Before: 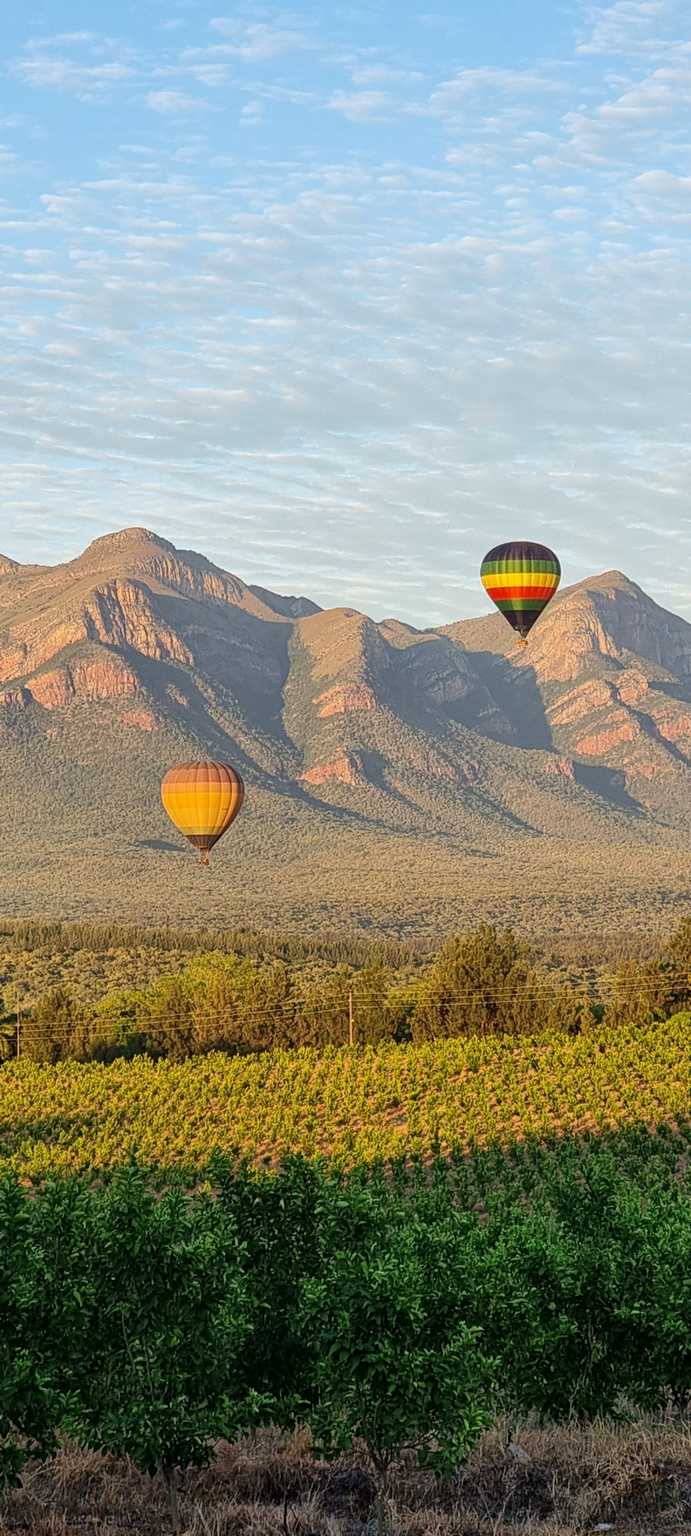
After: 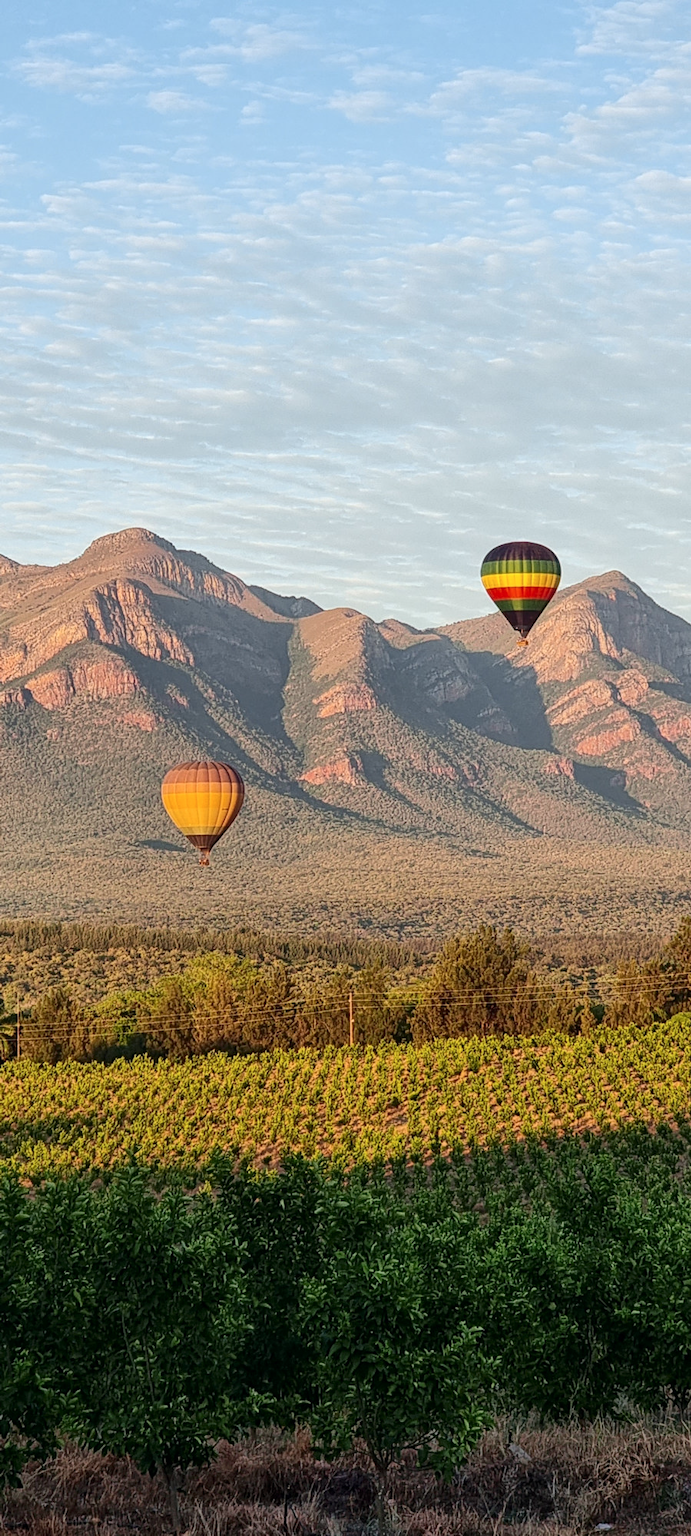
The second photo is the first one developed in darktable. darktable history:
tone curve: curves: ch0 [(0, 0) (0.227, 0.17) (0.766, 0.774) (1, 1)]; ch1 [(0, 0) (0.114, 0.127) (0.437, 0.452) (0.498, 0.498) (0.529, 0.541) (0.579, 0.589) (1, 1)]; ch2 [(0, 0) (0.233, 0.259) (0.493, 0.492) (0.587, 0.573) (1, 1)], color space Lab, independent channels, preserve colors none
